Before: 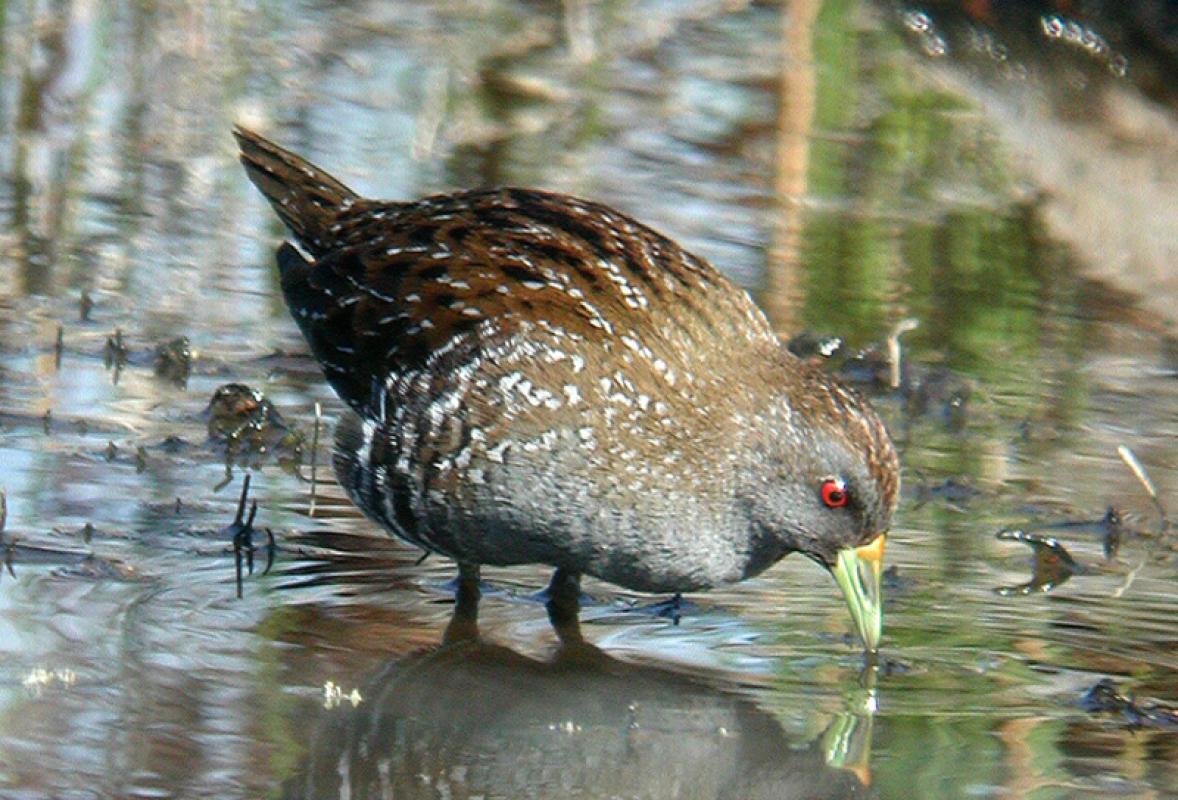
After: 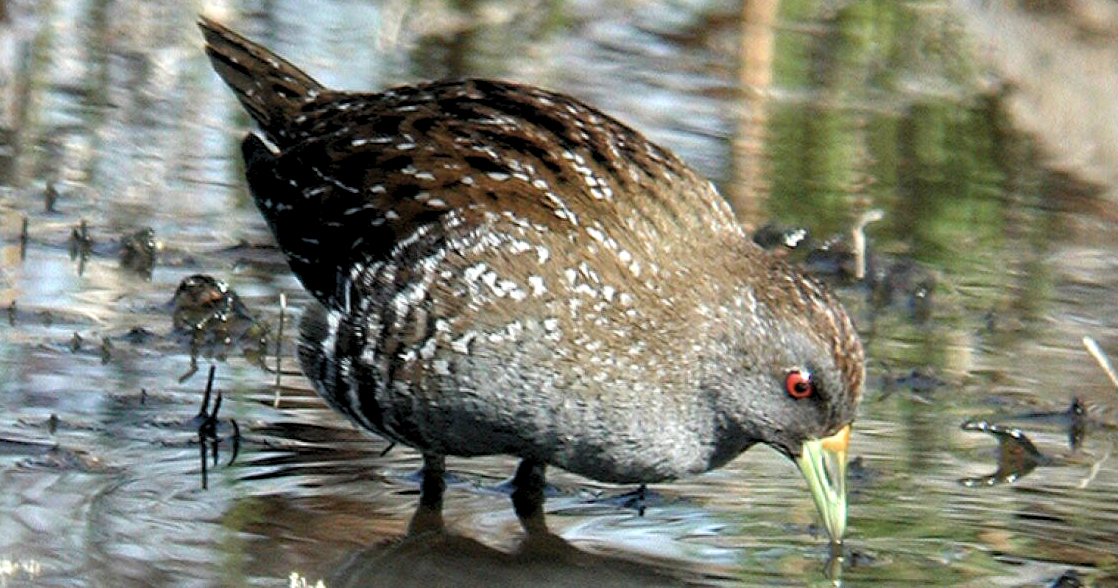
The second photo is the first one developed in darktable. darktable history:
levels: levels [0.073, 0.497, 0.972]
crop and rotate: left 2.992%, top 13.72%, right 2.067%, bottom 12.765%
contrast brightness saturation: contrast 0.058, brightness -0.011, saturation -0.222
haze removal: compatibility mode true, adaptive false
